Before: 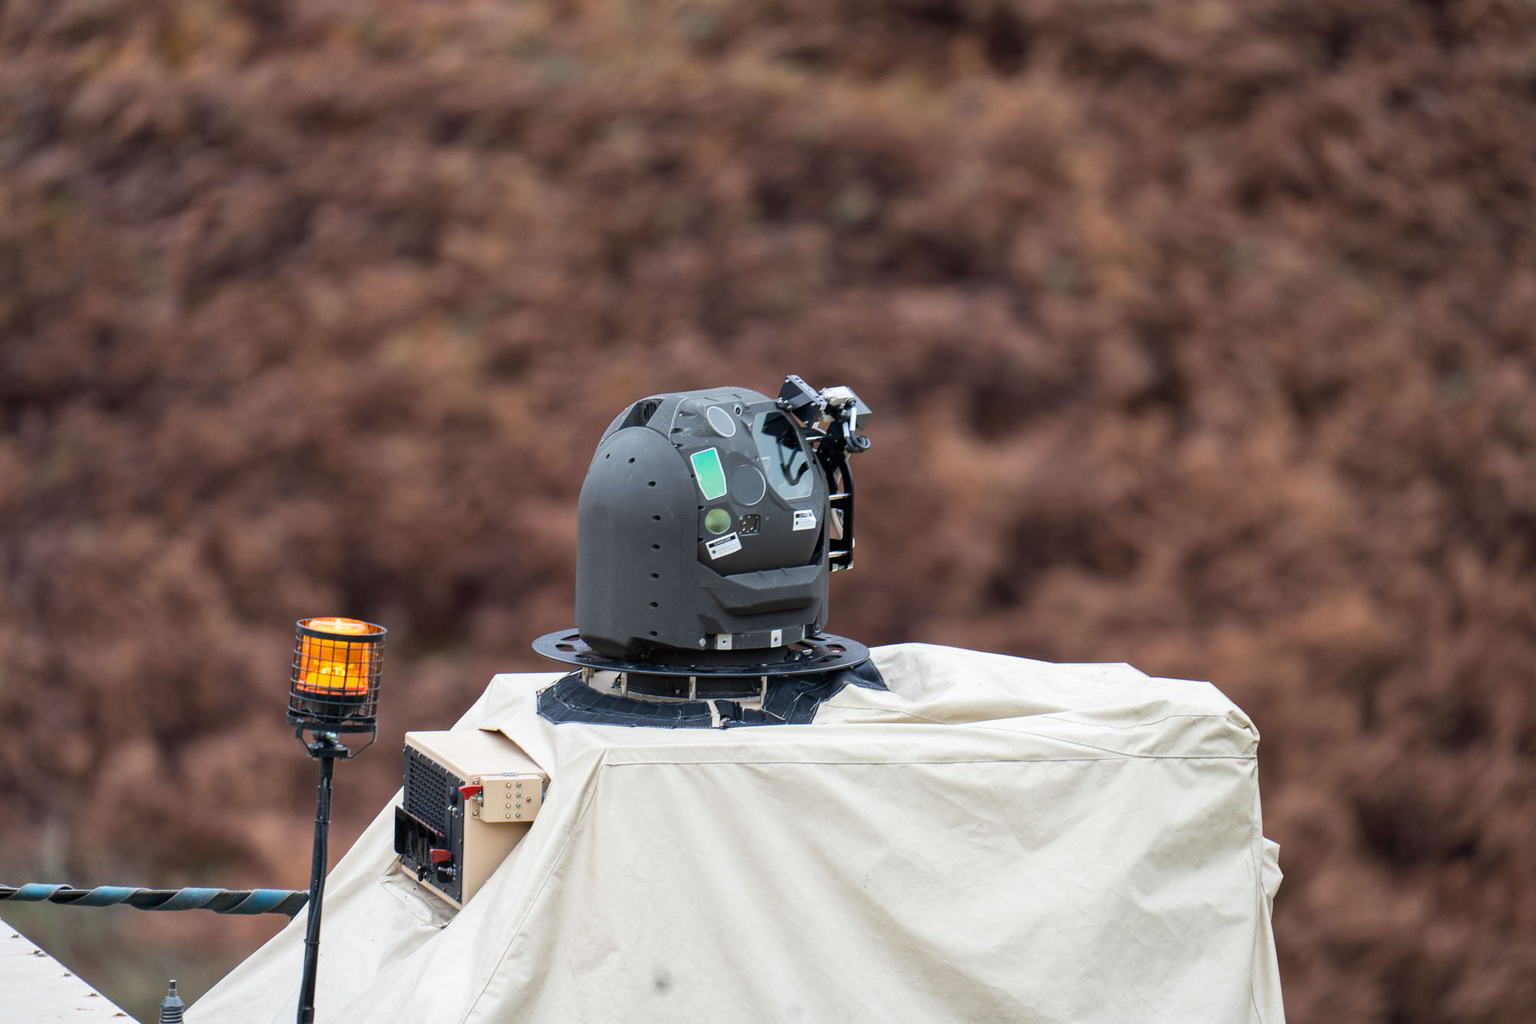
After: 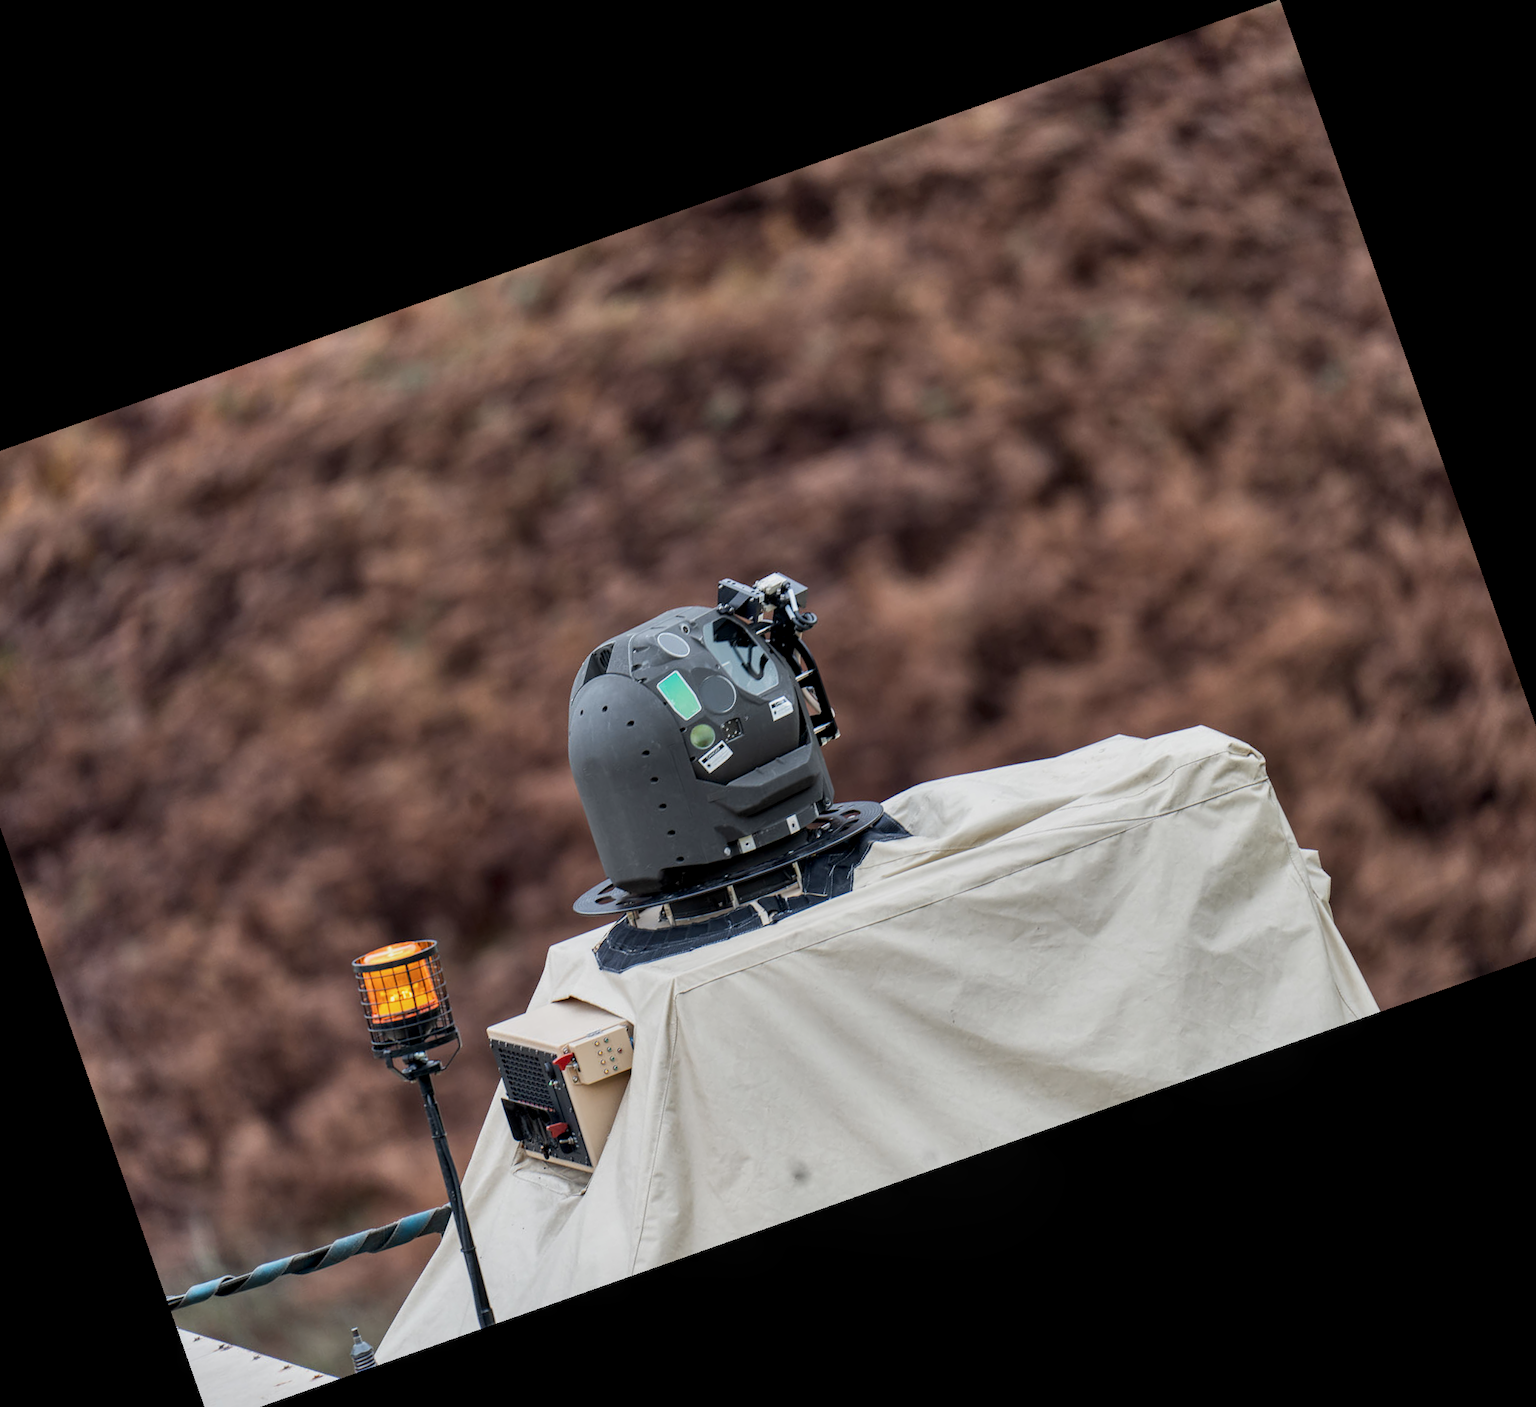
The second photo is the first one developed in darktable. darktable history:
exposure: exposure -0.462 EV, compensate highlight preservation false
local contrast: highlights 83%, shadows 81%
shadows and highlights: shadows 40, highlights -54, highlights color adjustment 46%, low approximation 0.01, soften with gaussian
crop and rotate: angle 19.43°, left 6.812%, right 4.125%, bottom 1.087%
